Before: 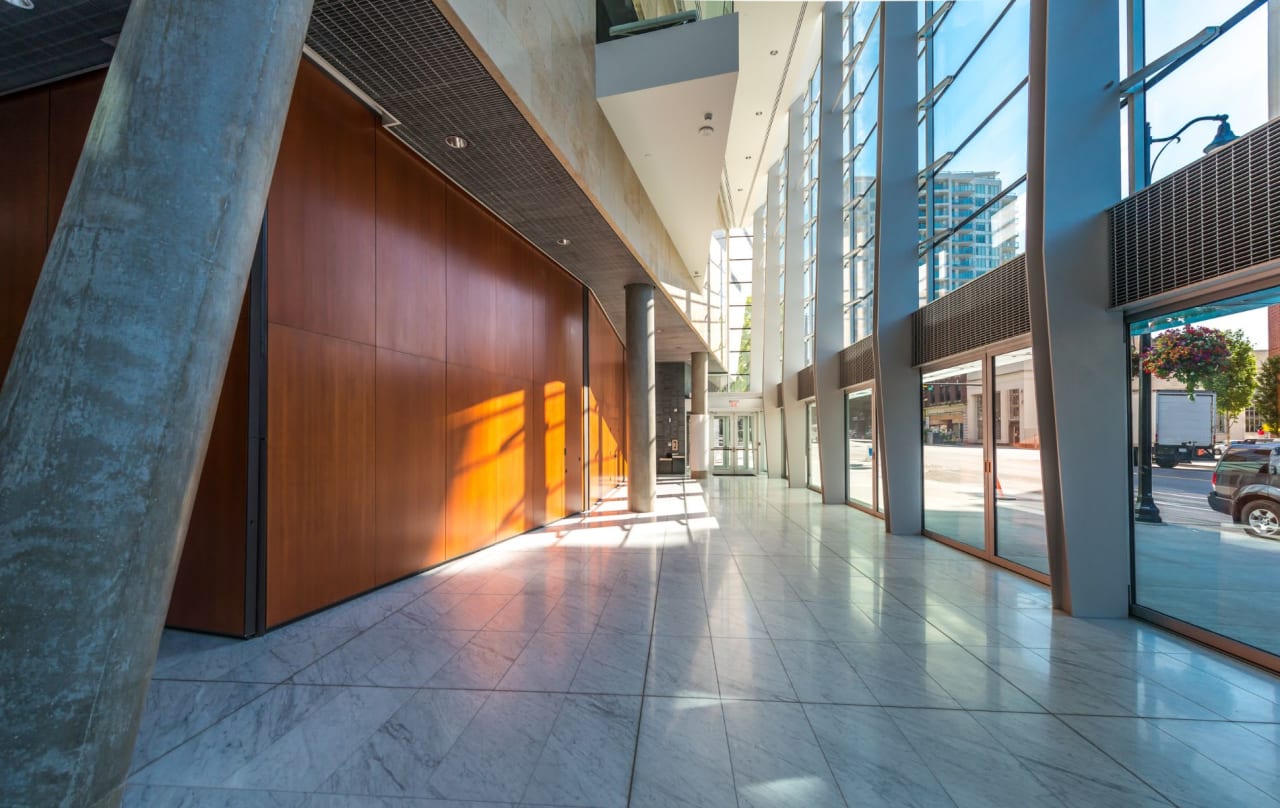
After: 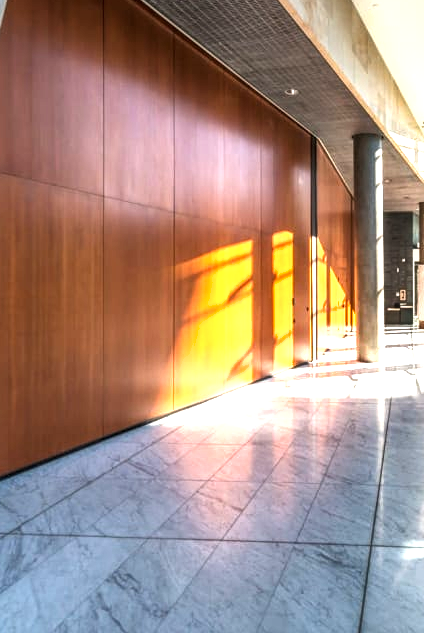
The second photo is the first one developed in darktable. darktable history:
crop and rotate: left 21.312%, top 18.589%, right 45.546%, bottom 2.994%
local contrast: on, module defaults
shadows and highlights: white point adjustment 1.1, soften with gaussian
exposure: exposure 0.127 EV, compensate highlight preservation false
tone equalizer: -8 EV -1.11 EV, -7 EV -1.03 EV, -6 EV -0.854 EV, -5 EV -0.611 EV, -3 EV 0.579 EV, -2 EV 0.882 EV, -1 EV 1 EV, +0 EV 1.08 EV
levels: mode automatic
